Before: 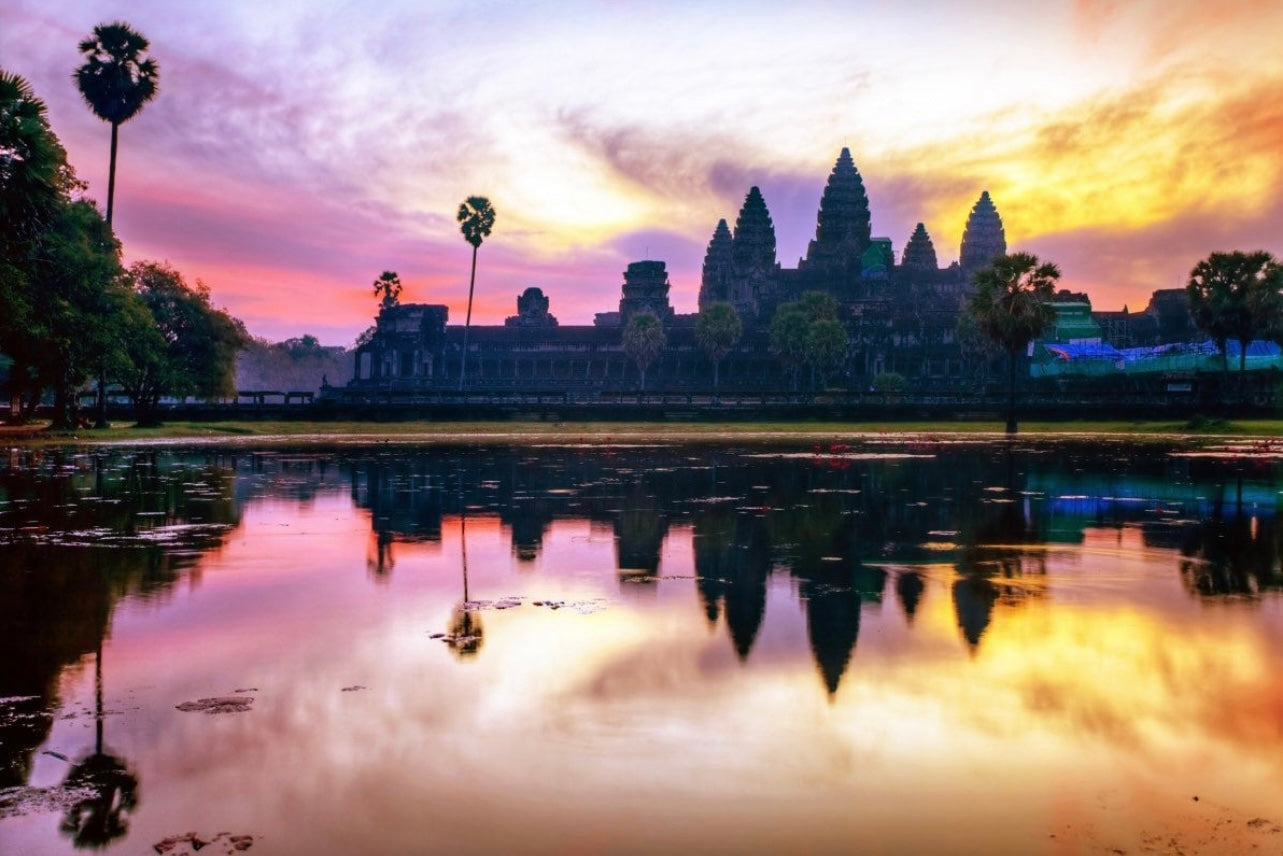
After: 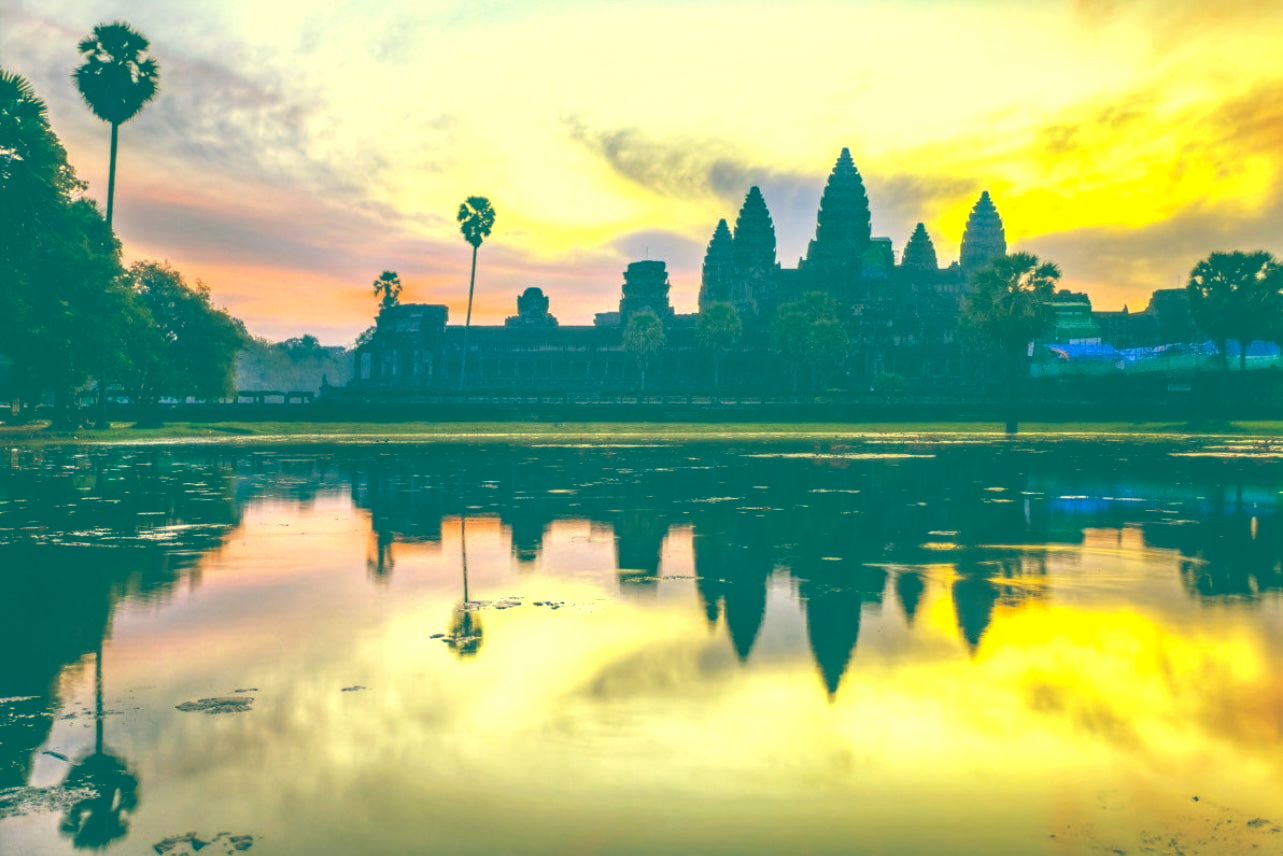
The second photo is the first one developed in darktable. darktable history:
local contrast: on, module defaults
color correction: highlights a* -15.58, highlights b* 40, shadows a* -40, shadows b* -26.18
exposure: black level correction -0.071, exposure 0.5 EV, compensate highlight preservation false
